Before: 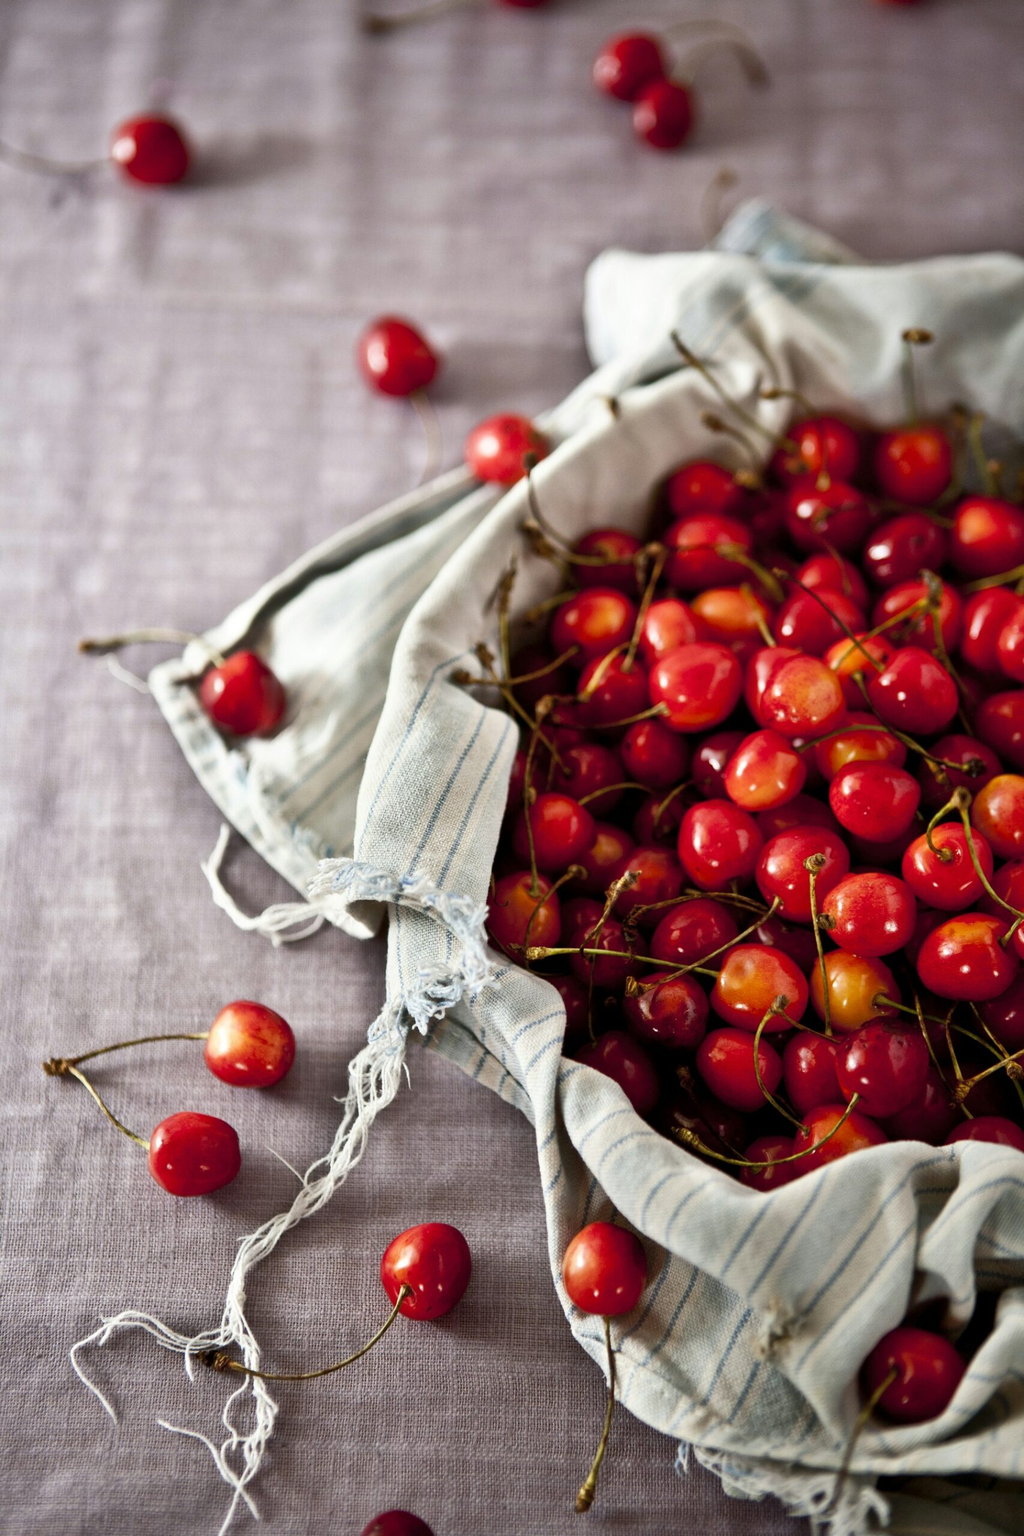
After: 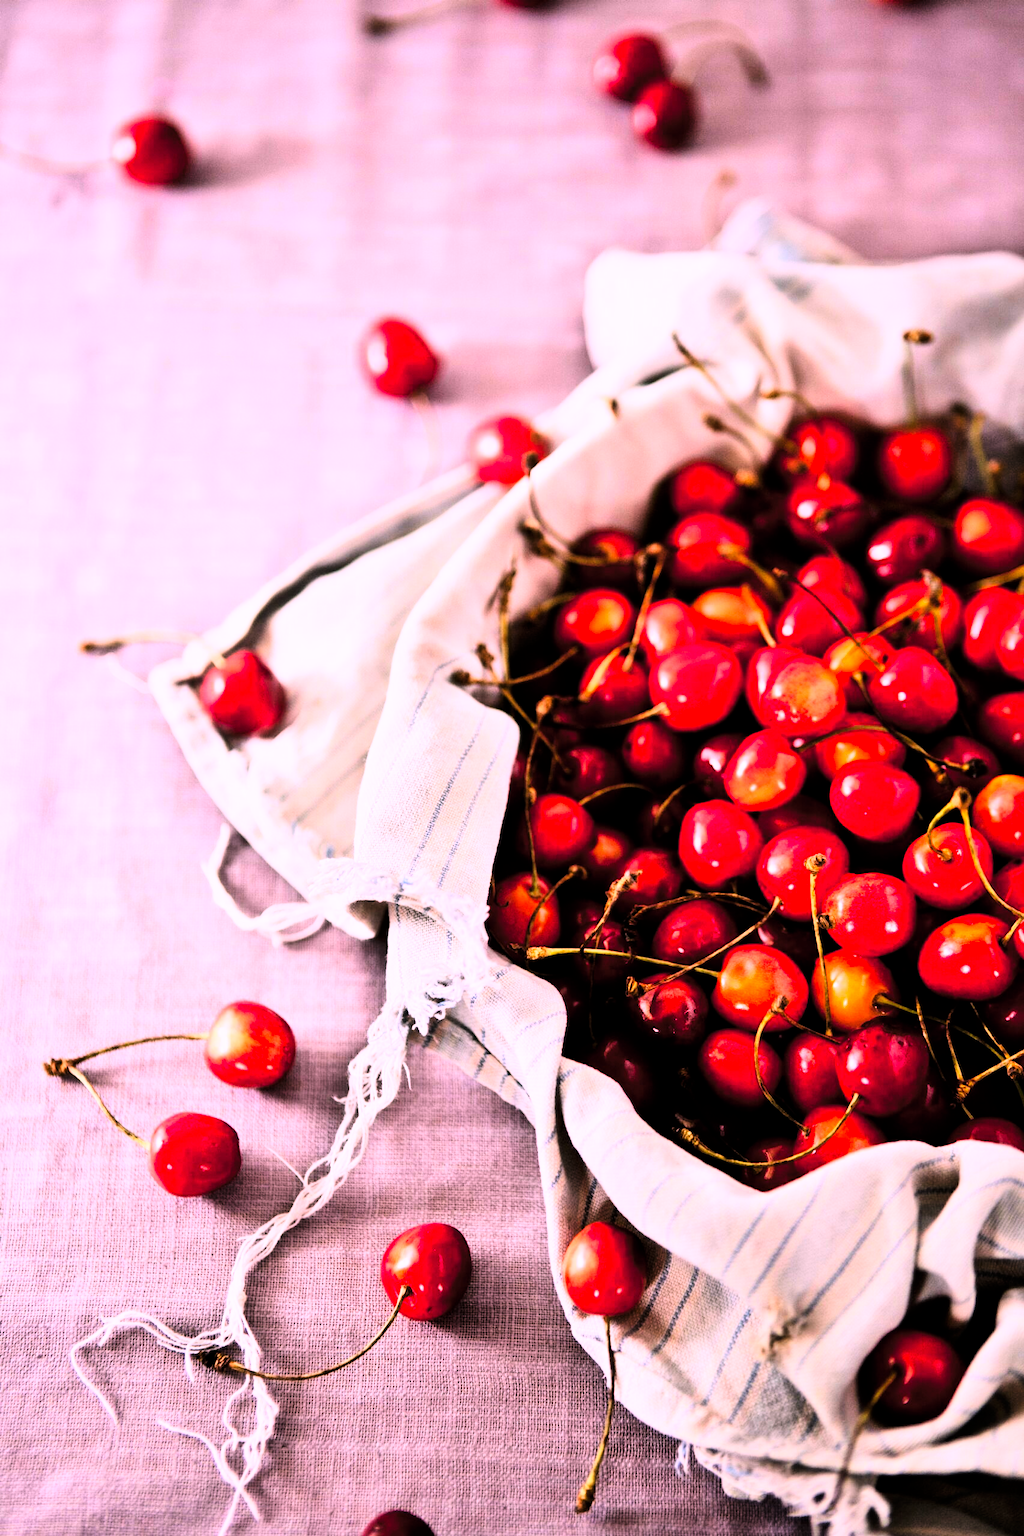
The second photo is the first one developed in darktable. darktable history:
tone curve: curves: ch0 [(0, 0) (0.004, 0) (0.133, 0.071) (0.325, 0.456) (0.832, 0.957) (1, 1)], color space Lab, linked channels, preserve colors none
color balance: contrast 10%
white balance: red 1.188, blue 1.11
